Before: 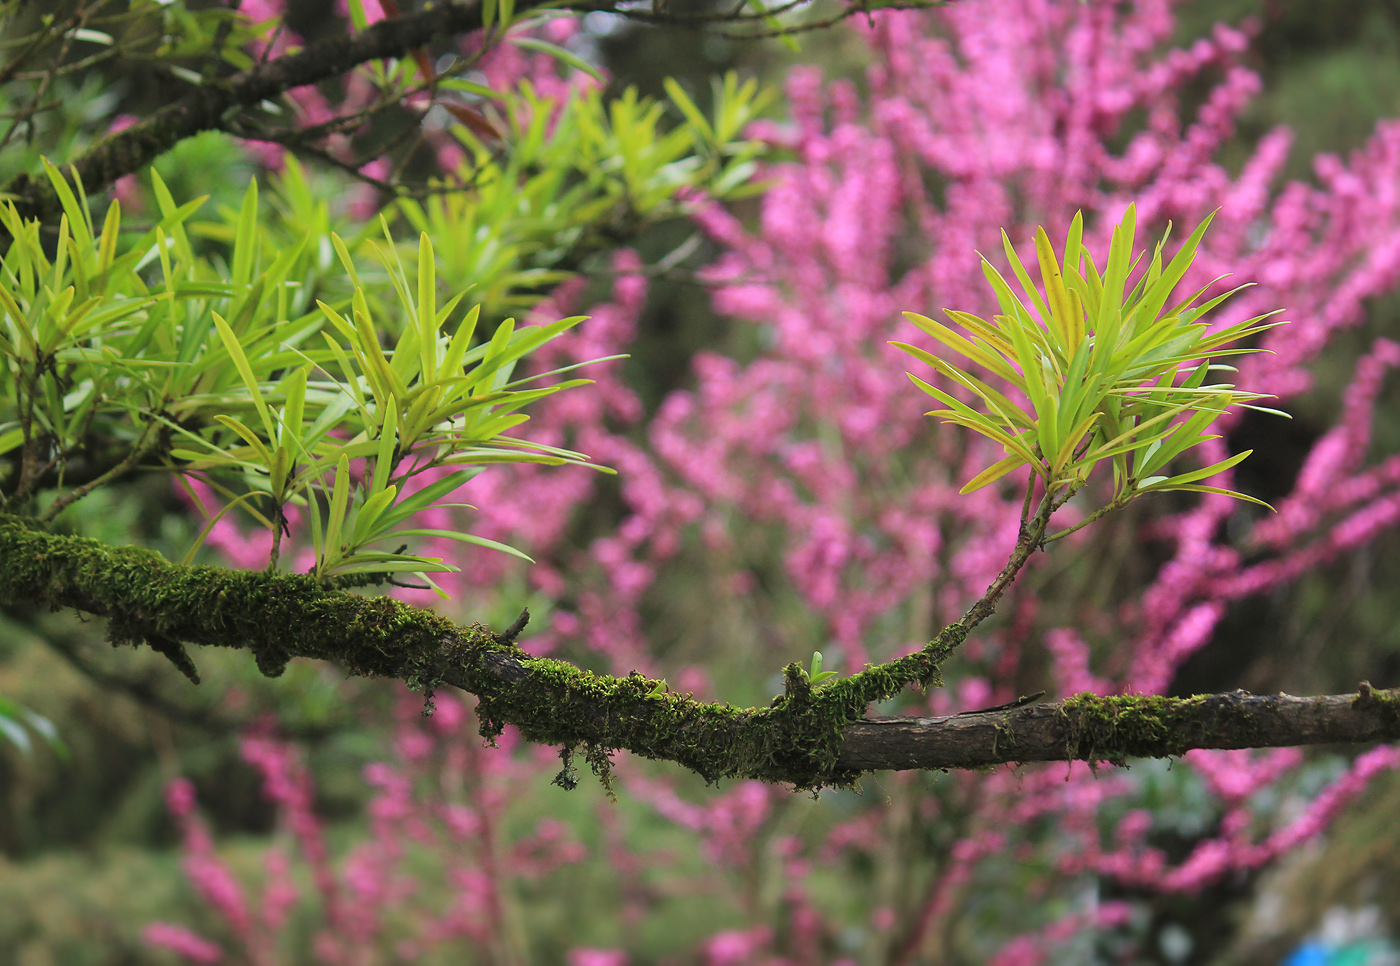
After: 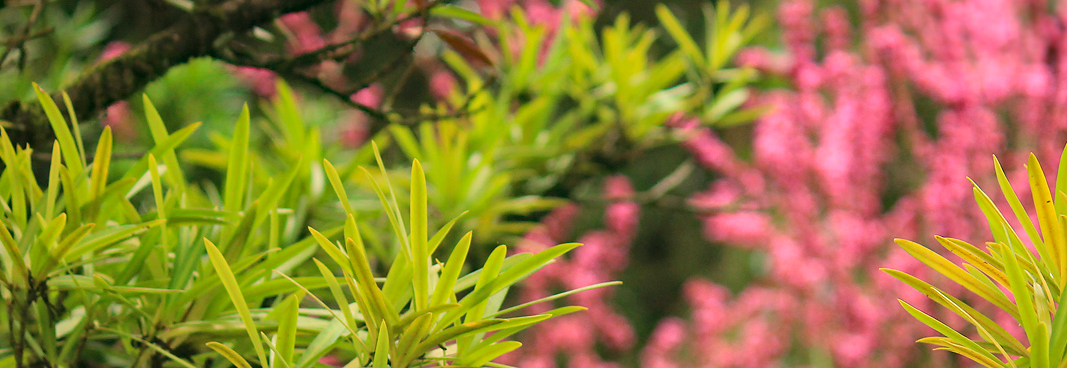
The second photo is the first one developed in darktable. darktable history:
crop: left 0.579%, top 7.627%, right 23.167%, bottom 54.275%
white balance: red 1.138, green 0.996, blue 0.812
haze removal: strength 0.29, distance 0.25, compatibility mode true, adaptive false
